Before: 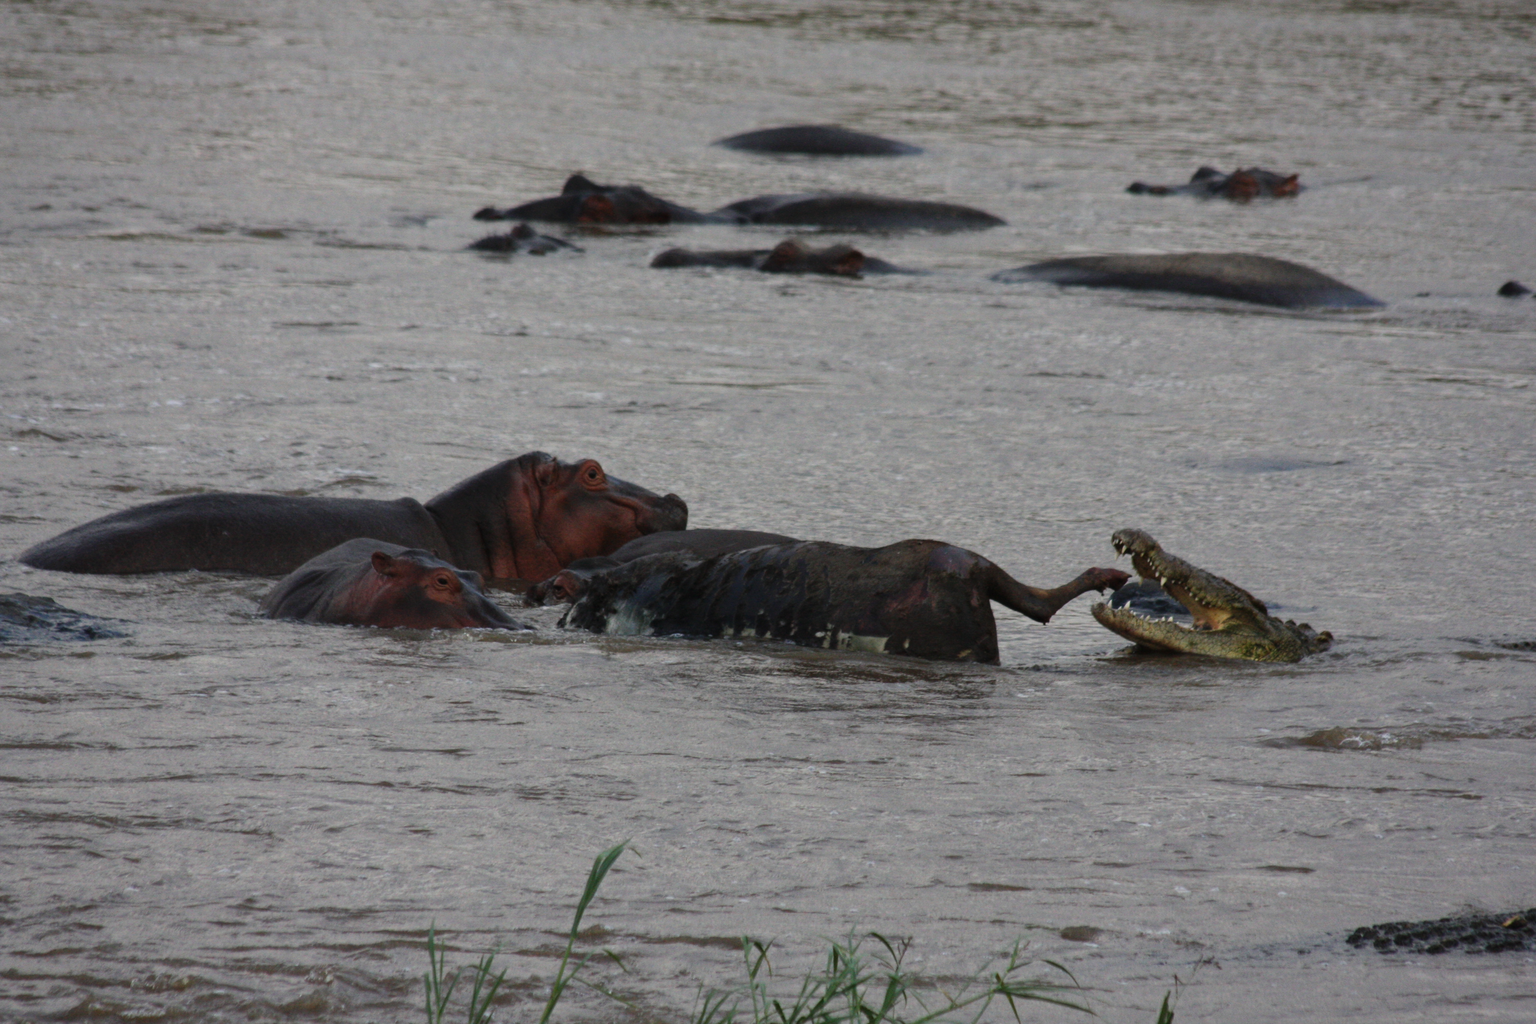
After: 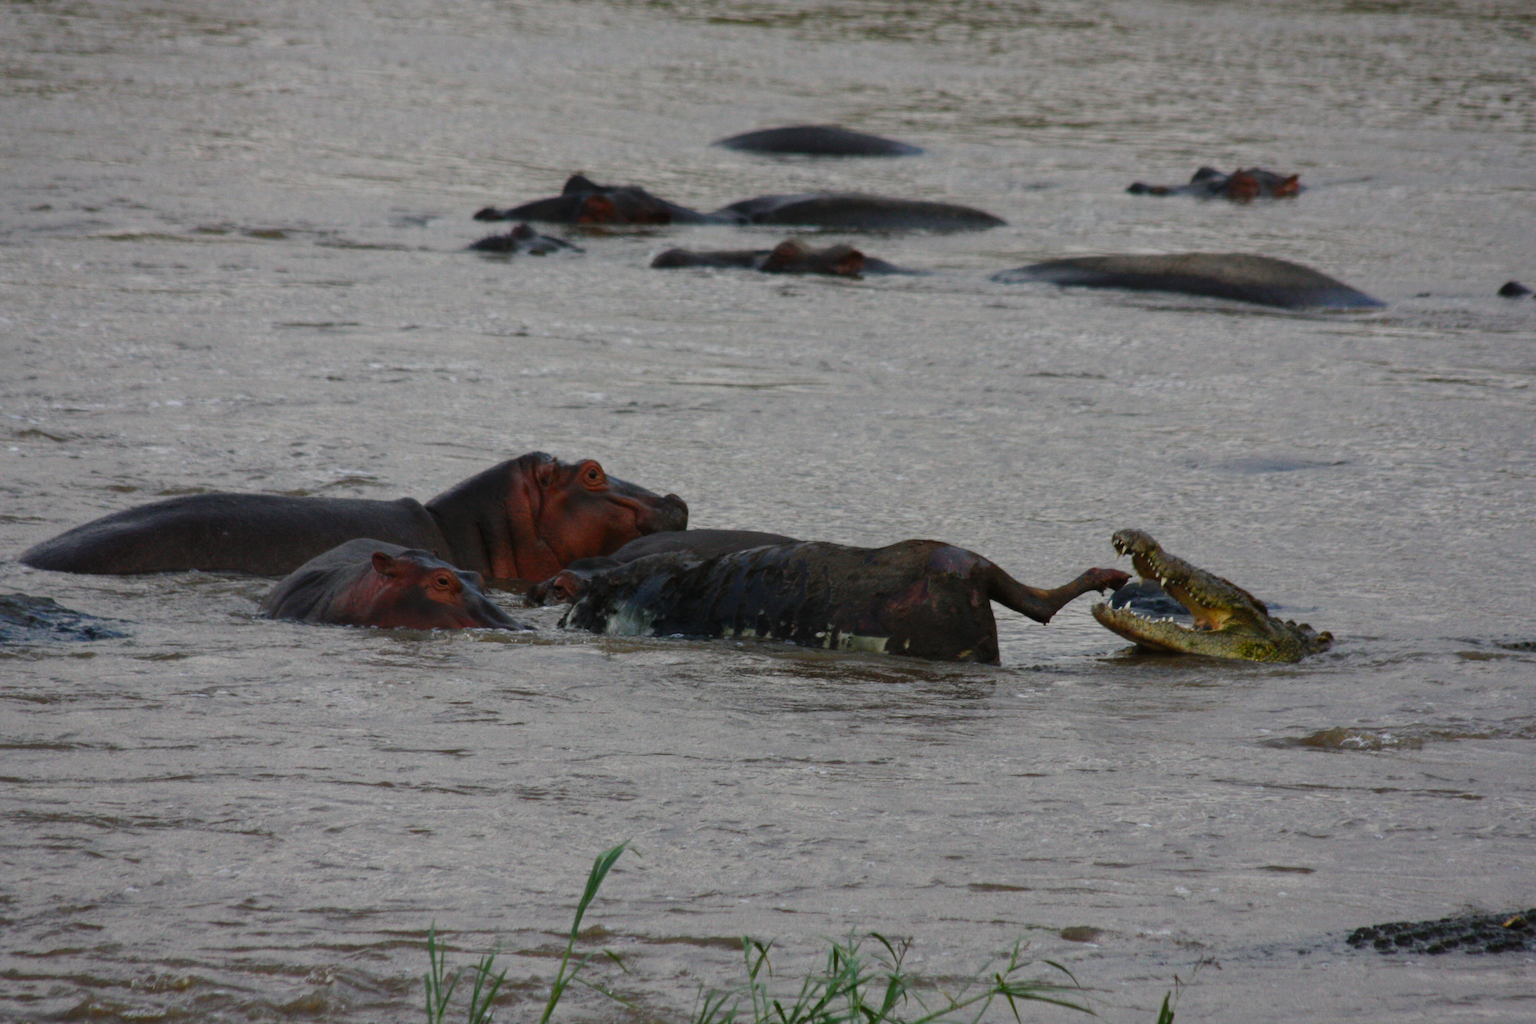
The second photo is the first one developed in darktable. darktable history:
exposure: exposure -0.061 EV, compensate highlight preservation false
color balance rgb: shadows lift › chroma 0.872%, shadows lift › hue 112.59°, perceptual saturation grading › global saturation 20%, perceptual saturation grading › highlights -25.291%, perceptual saturation grading › shadows 25.941%, global vibrance 5.19%
